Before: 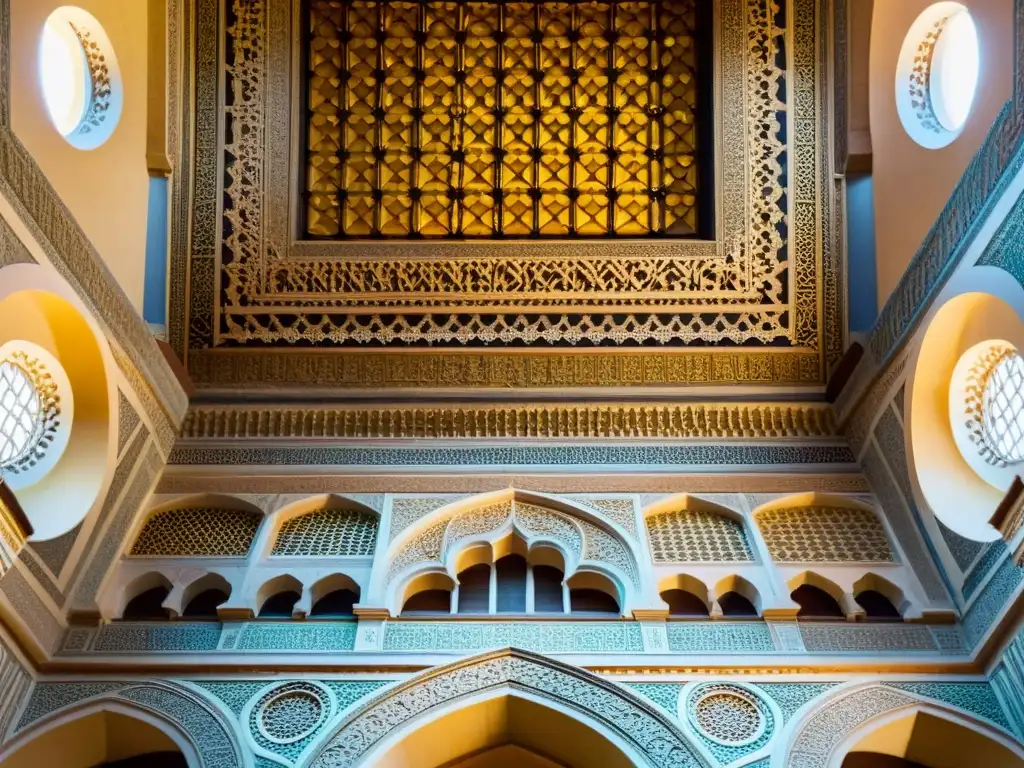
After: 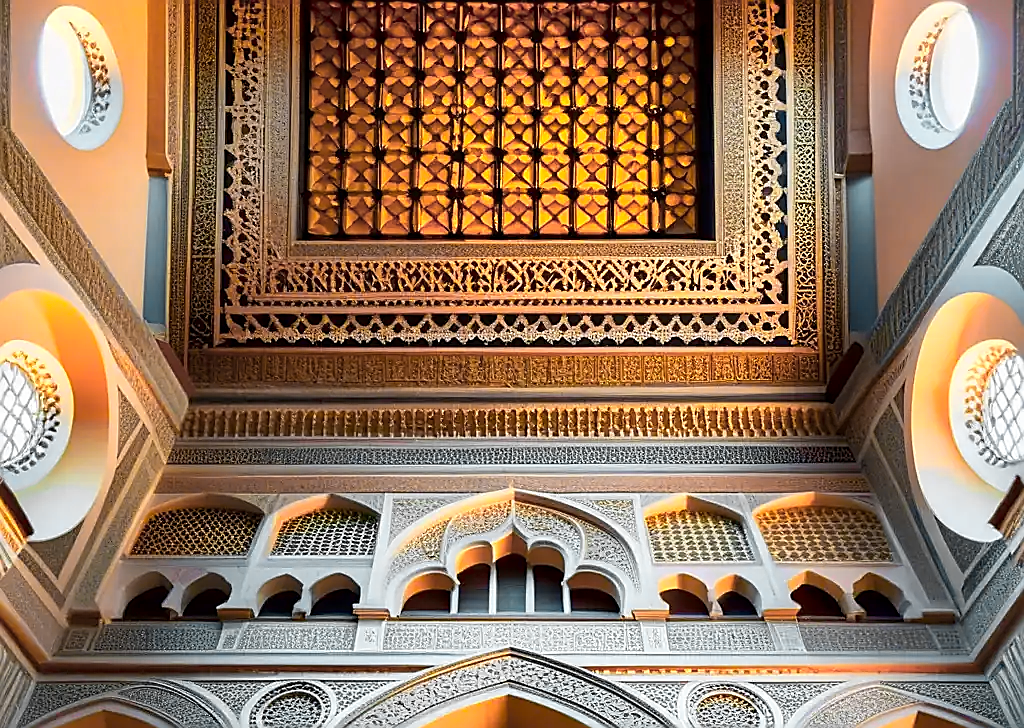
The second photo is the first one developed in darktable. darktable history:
exposure: black level correction 0.001, compensate highlight preservation false
color zones: curves: ch0 [(0.257, 0.558) (0.75, 0.565)]; ch1 [(0.004, 0.857) (0.14, 0.416) (0.257, 0.695) (0.442, 0.032) (0.736, 0.266) (0.891, 0.741)]; ch2 [(0, 0.623) (0.112, 0.436) (0.271, 0.474) (0.516, 0.64) (0.743, 0.286)]
crop and rotate: top 0.014%, bottom 5.083%
shadows and highlights: white point adjustment 0.033, soften with gaussian
sharpen: radius 1.42, amount 1.258, threshold 0.608
